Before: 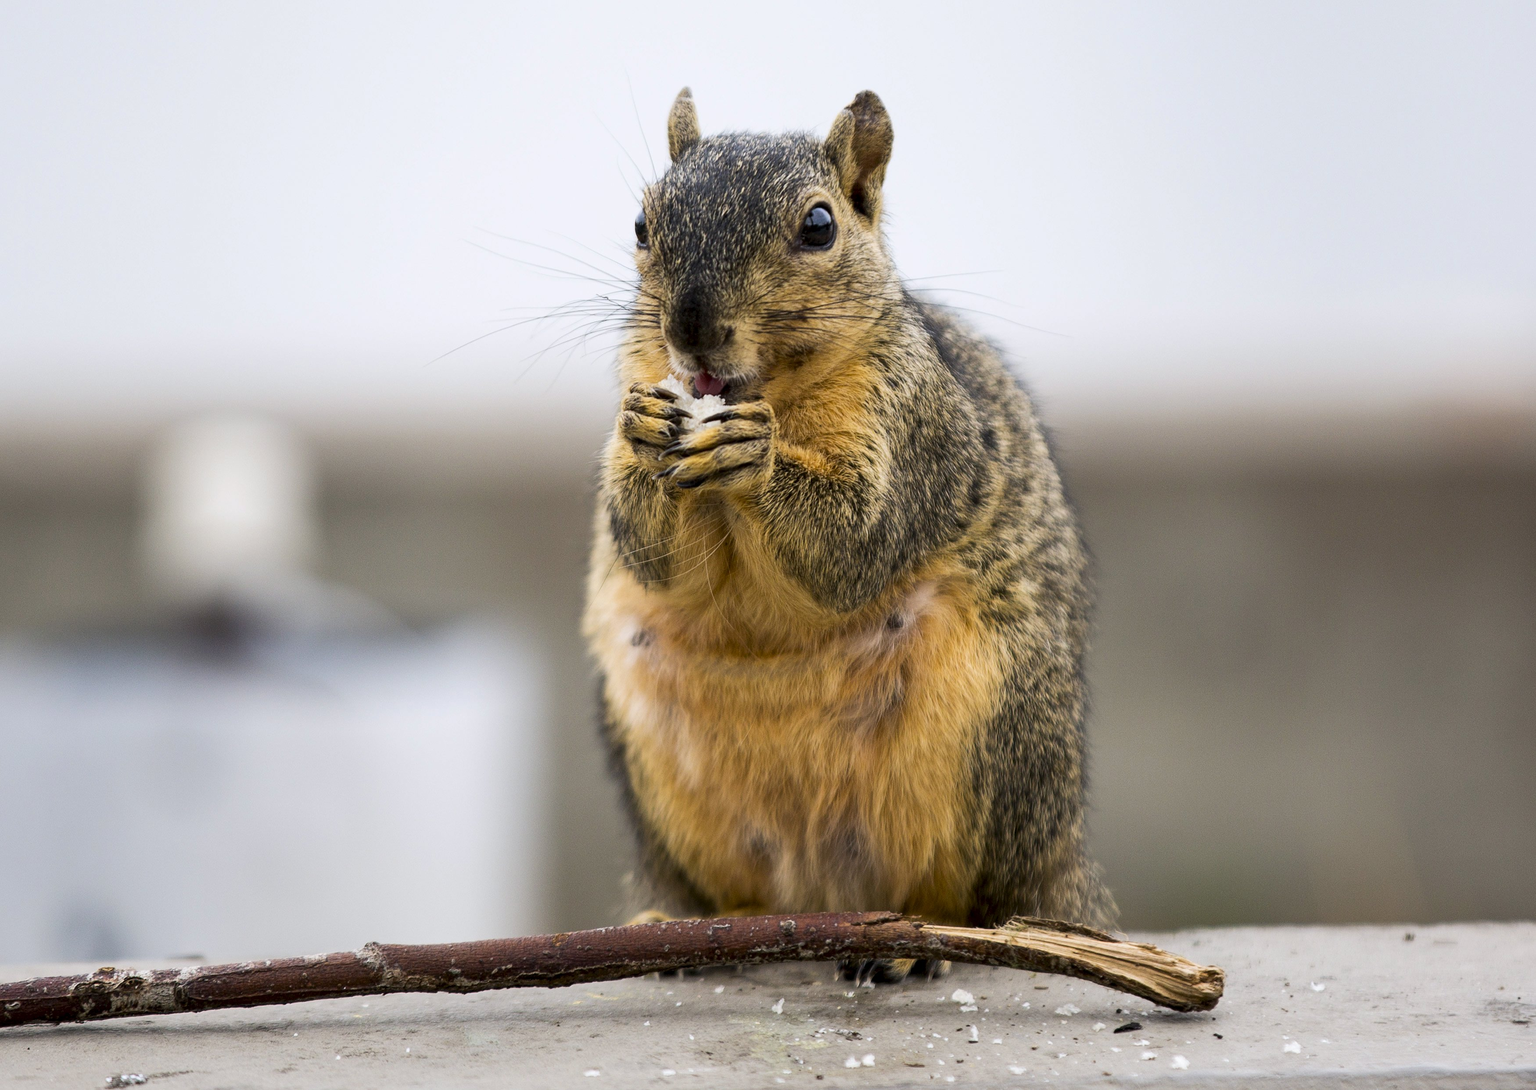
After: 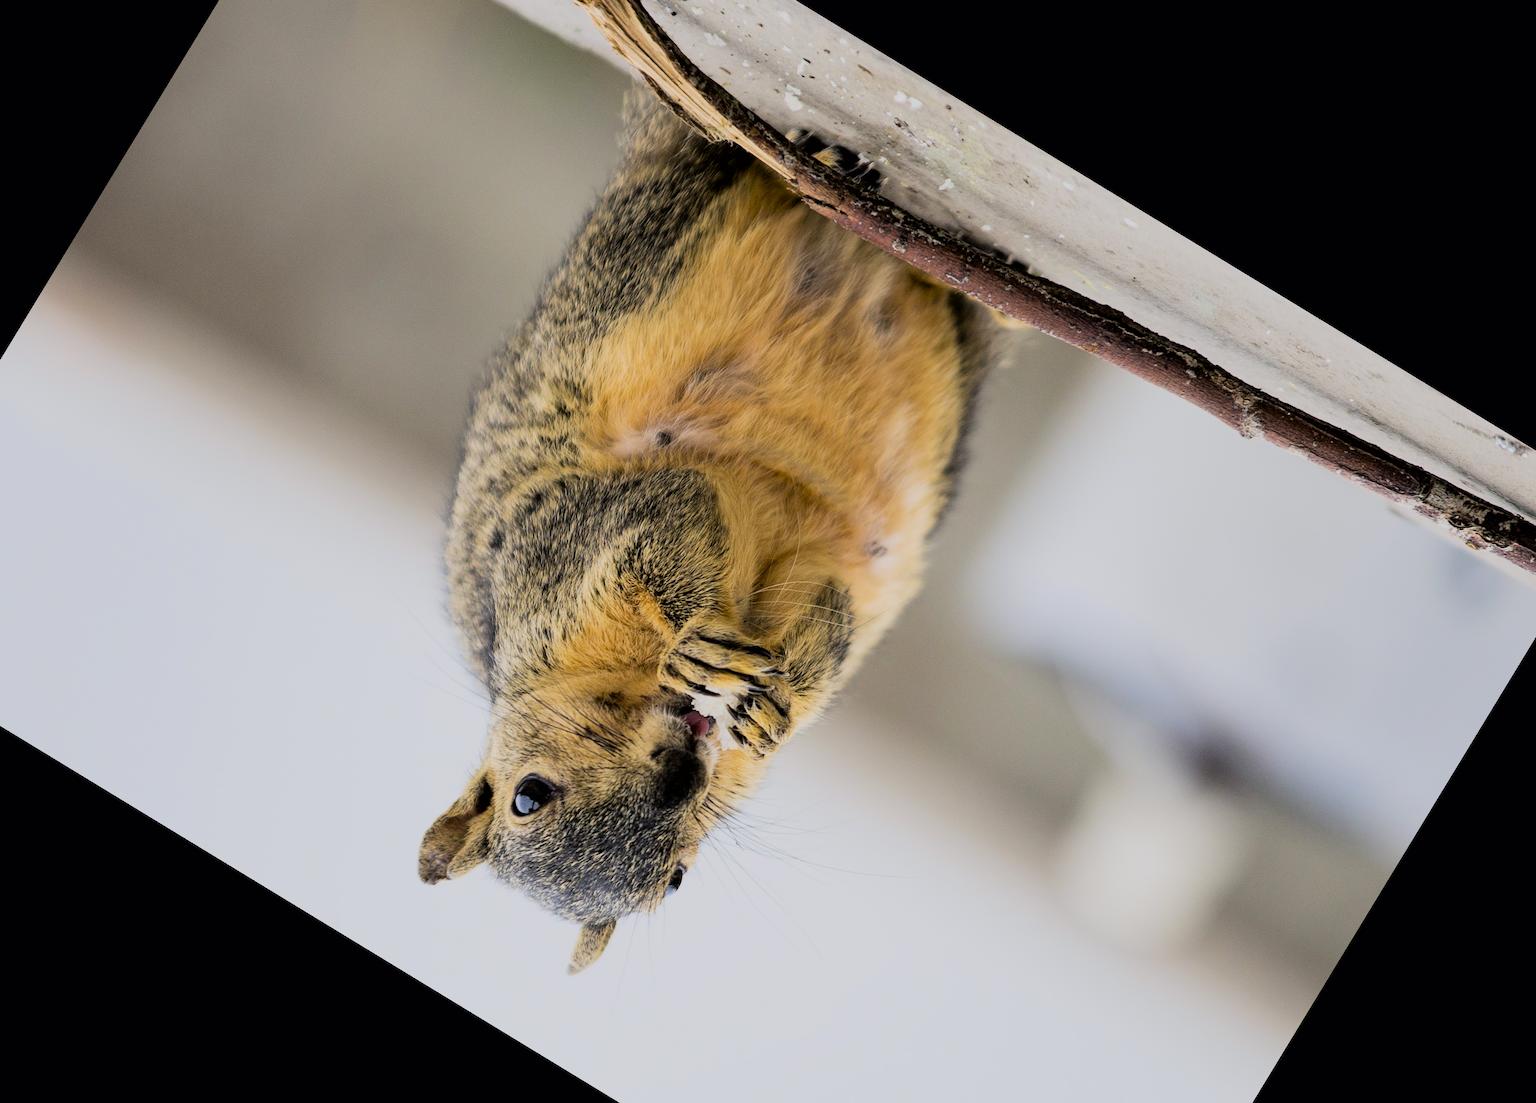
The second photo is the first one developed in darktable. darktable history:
crop and rotate: angle 148.68°, left 9.111%, top 15.603%, right 4.588%, bottom 17.041%
exposure: exposure 0.6 EV, compensate highlight preservation false
filmic rgb: black relative exposure -6.15 EV, white relative exposure 6.96 EV, hardness 2.23, color science v6 (2022)
